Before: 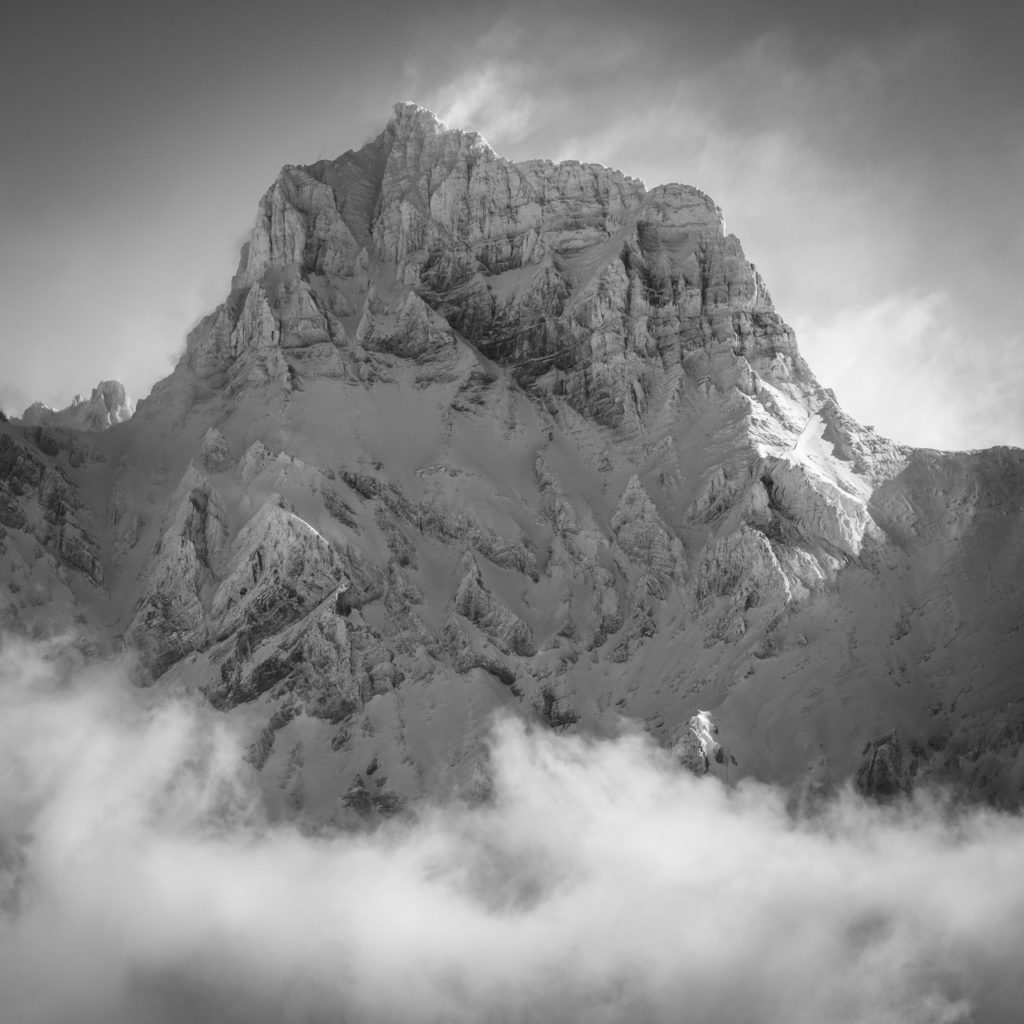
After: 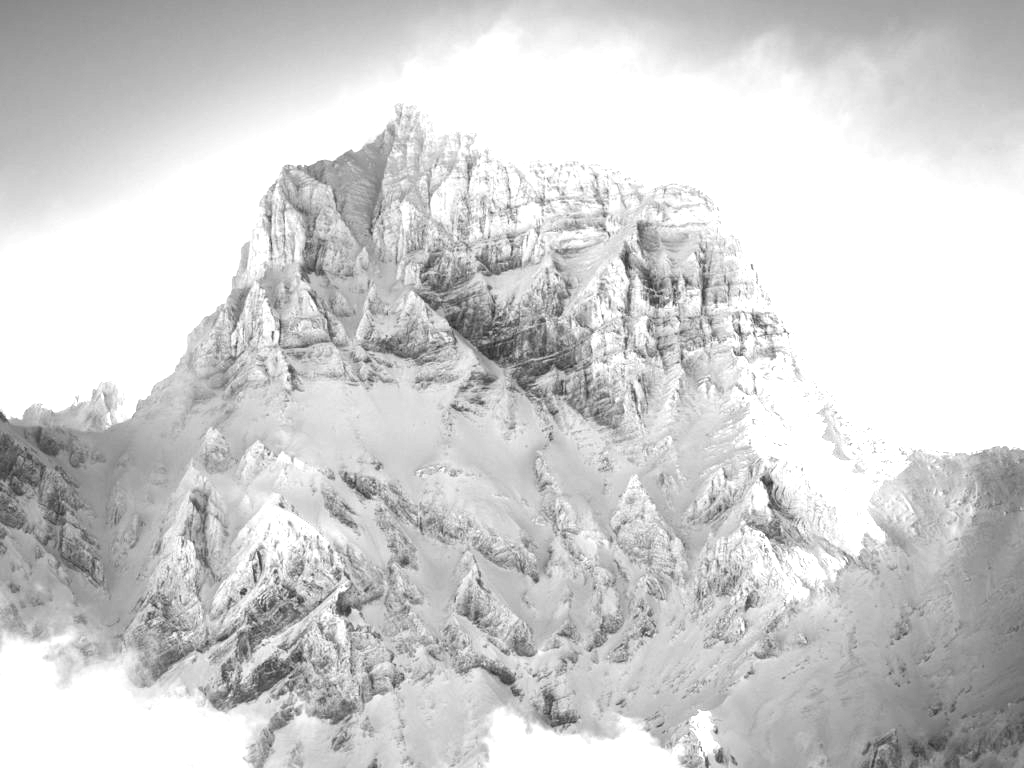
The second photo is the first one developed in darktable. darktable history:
exposure: black level correction 0, exposure 1.9 EV, compensate highlight preservation false
crop: bottom 24.967%
